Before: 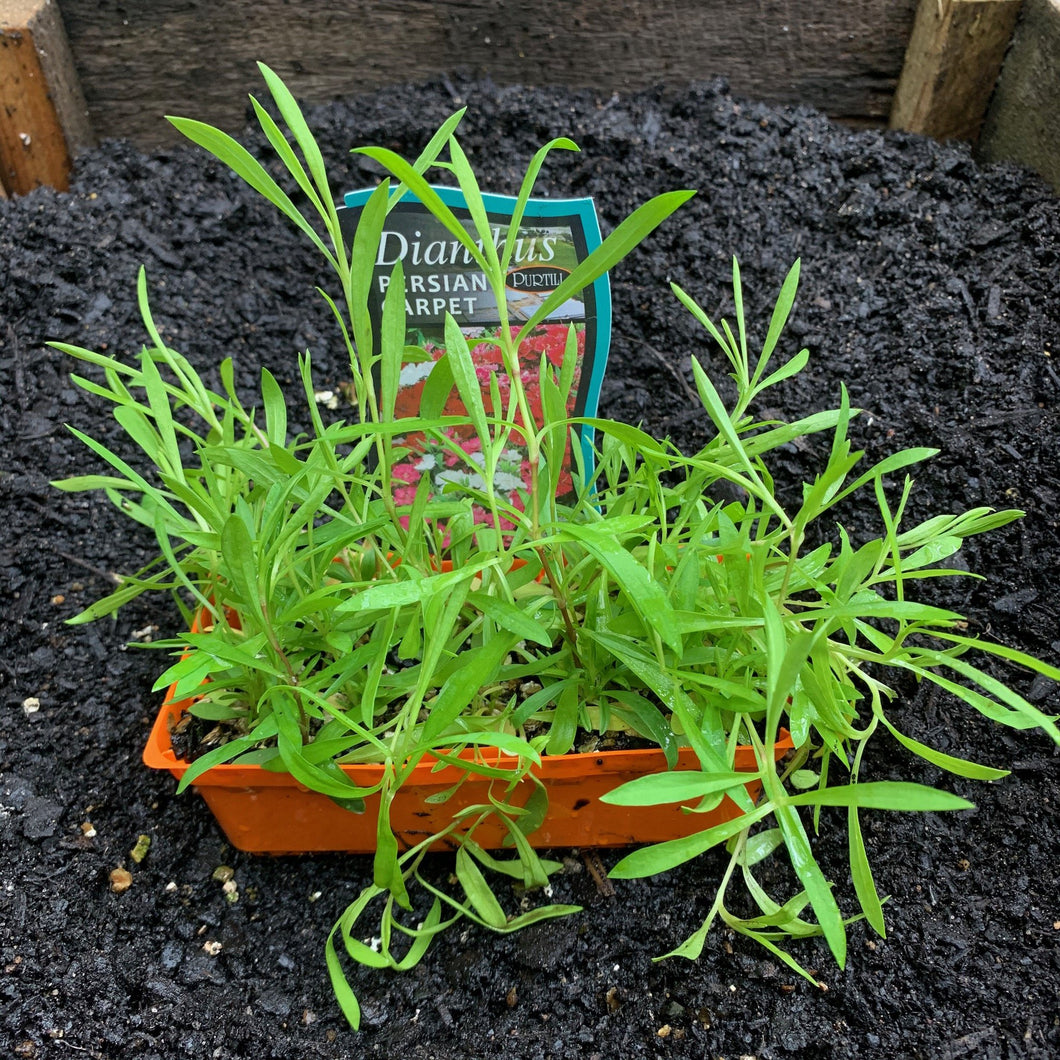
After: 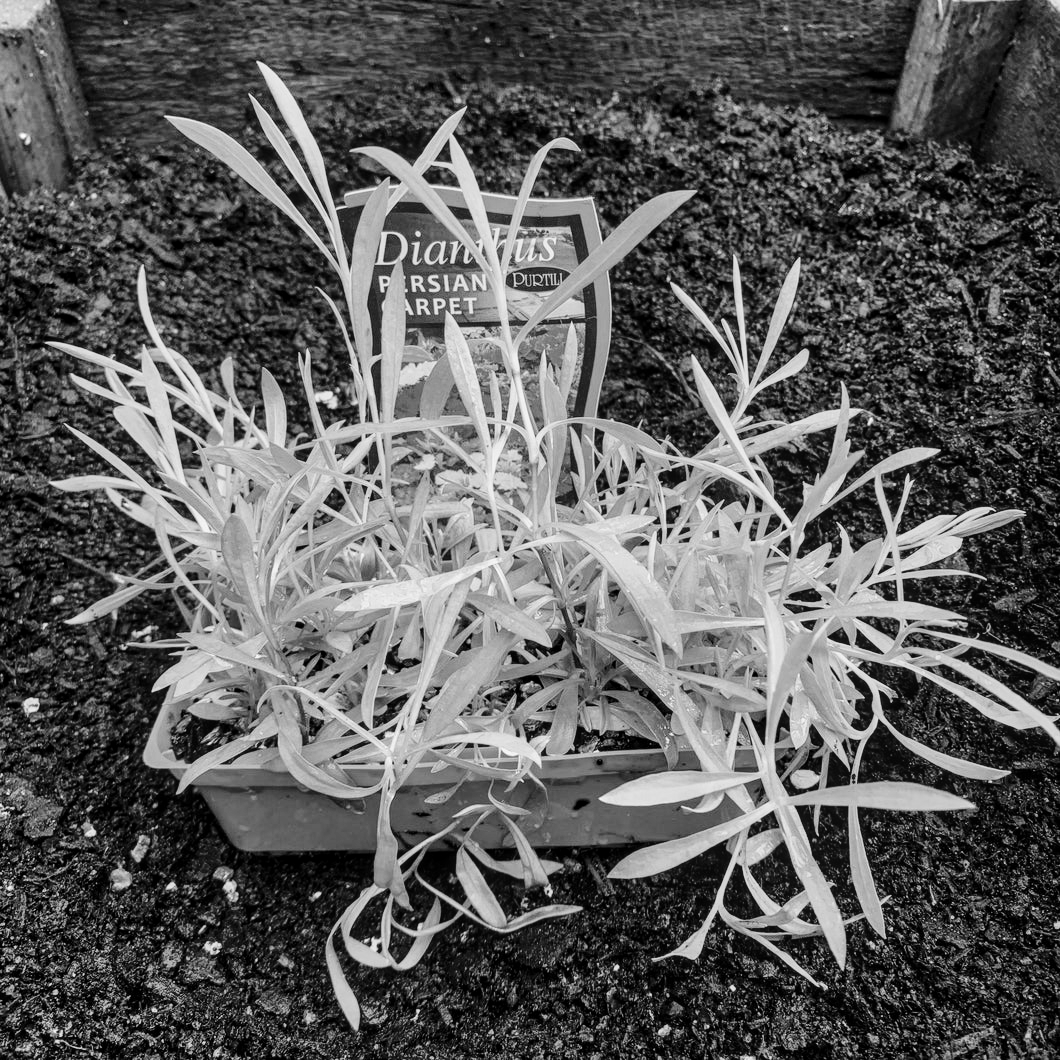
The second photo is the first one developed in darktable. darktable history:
base curve: curves: ch0 [(0, 0) (0.036, 0.025) (0.121, 0.166) (0.206, 0.329) (0.605, 0.79) (1, 1)], preserve colors none
local contrast: on, module defaults
monochrome: a 30.25, b 92.03
